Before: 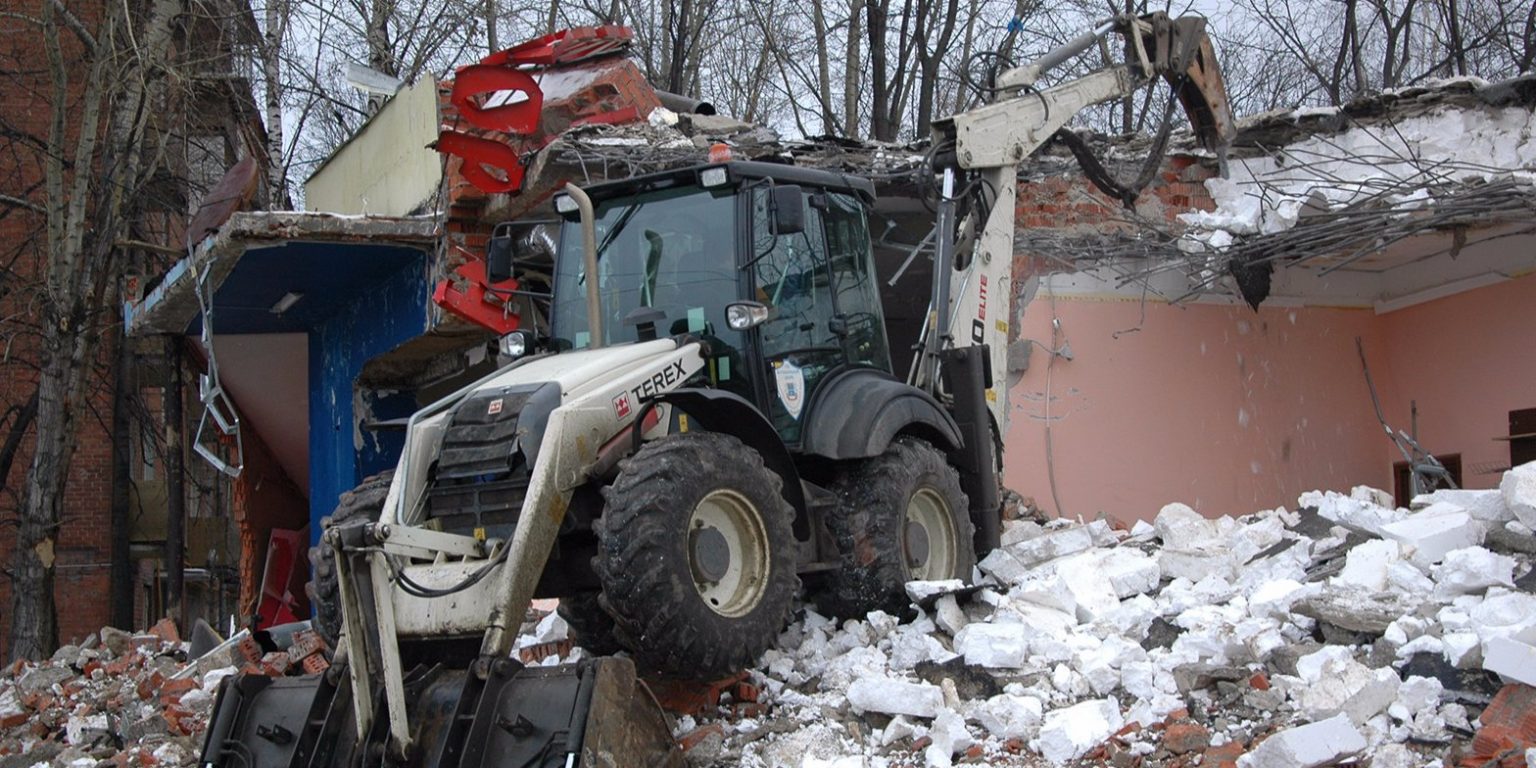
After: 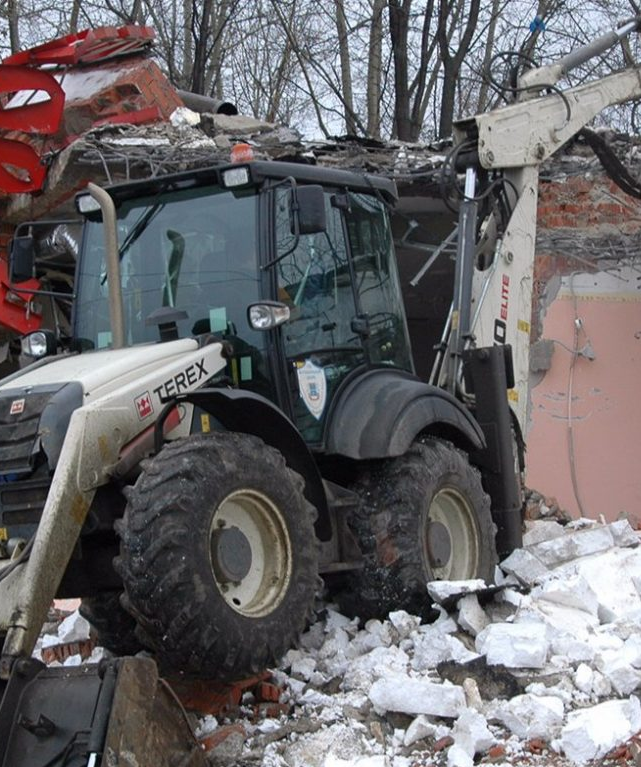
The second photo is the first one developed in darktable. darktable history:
crop: left 31.138%, right 27.101%
